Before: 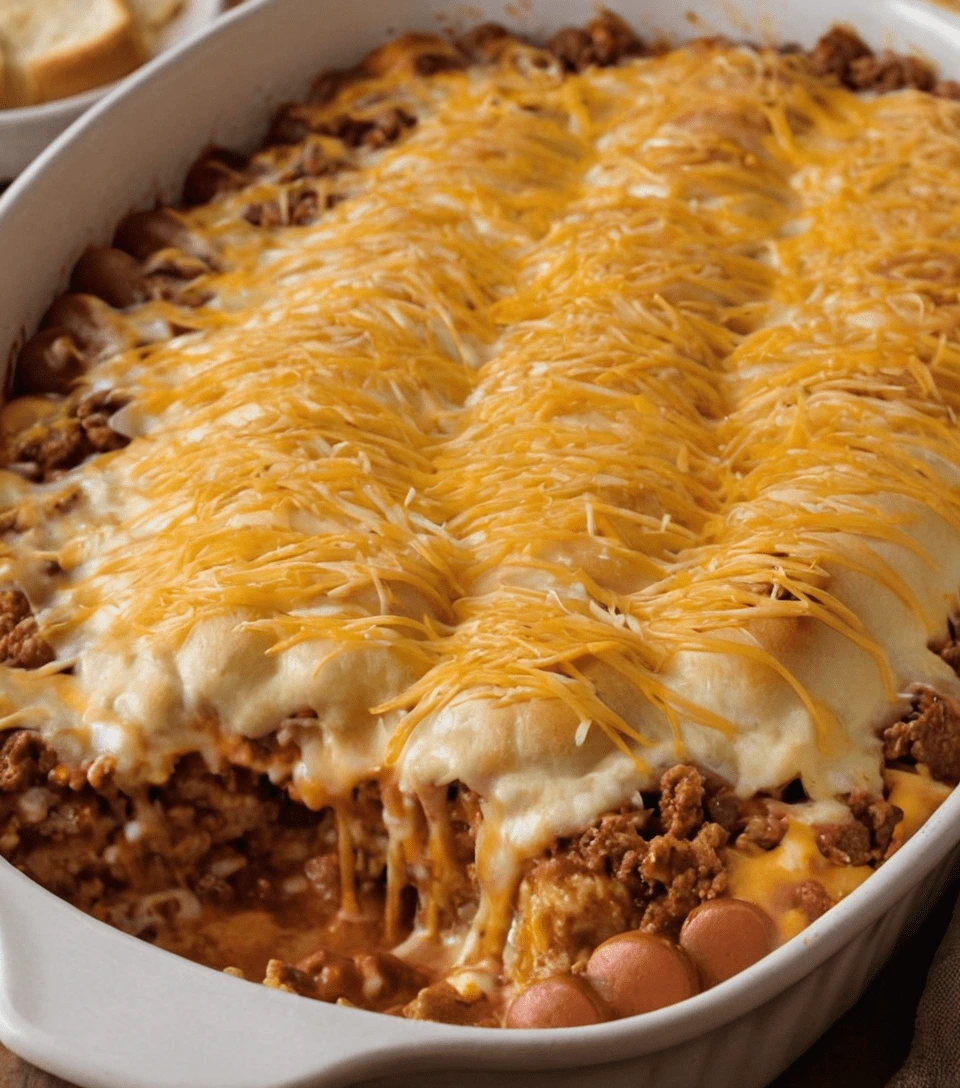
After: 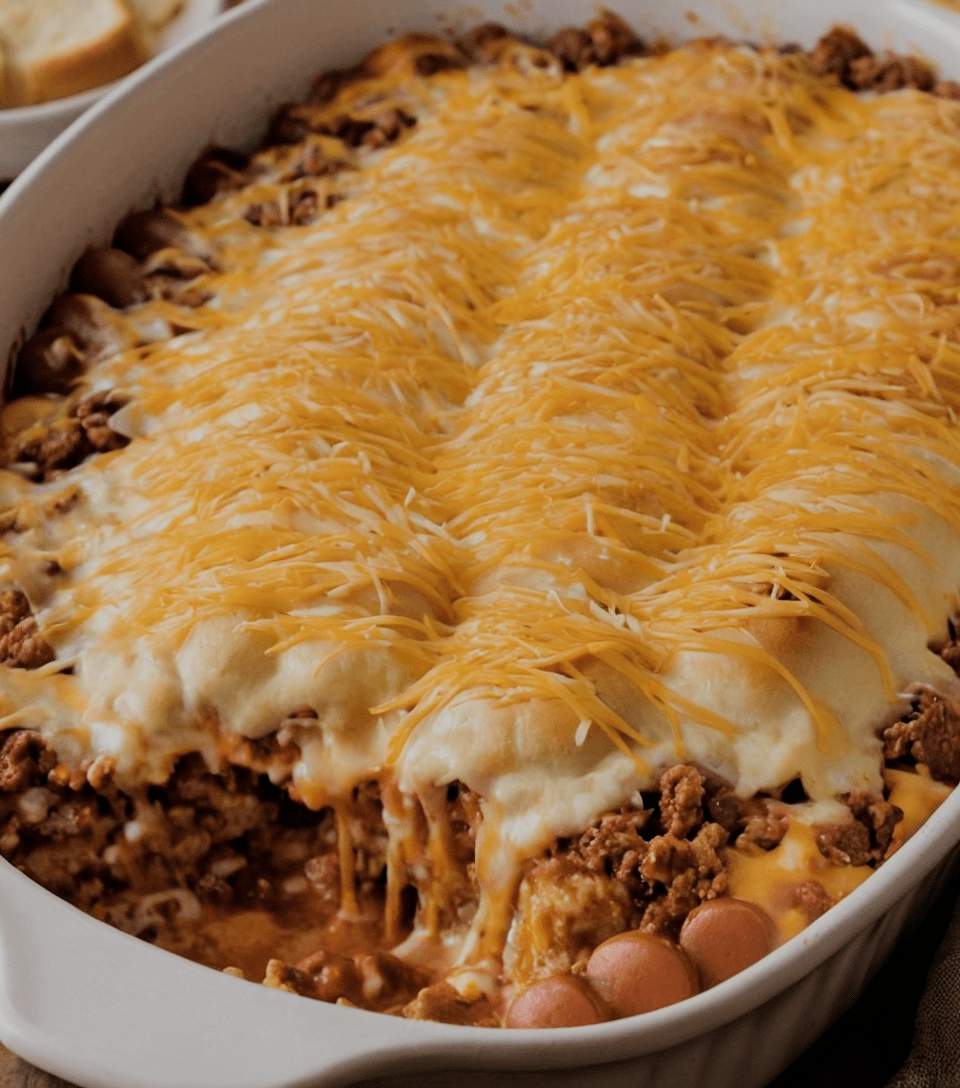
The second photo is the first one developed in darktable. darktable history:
filmic rgb: black relative exposure -7.29 EV, white relative exposure 5.08 EV, hardness 3.19
contrast brightness saturation: saturation -0.031
